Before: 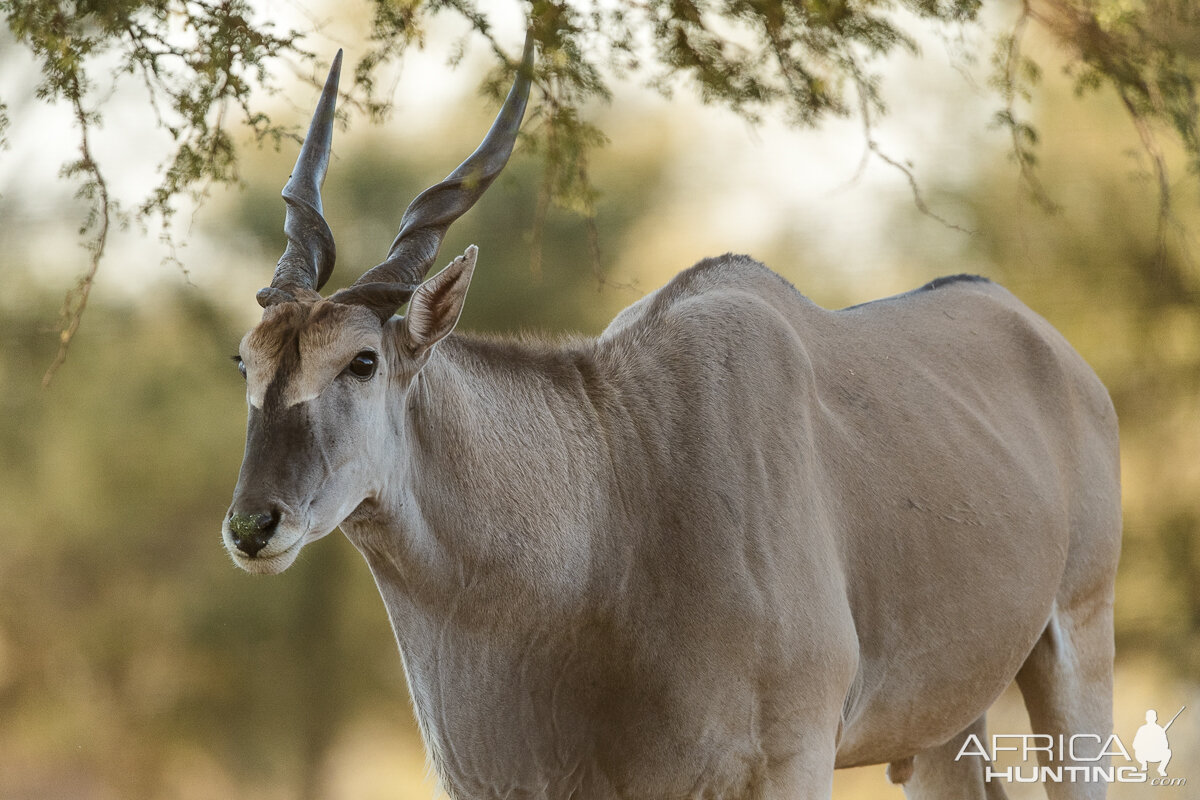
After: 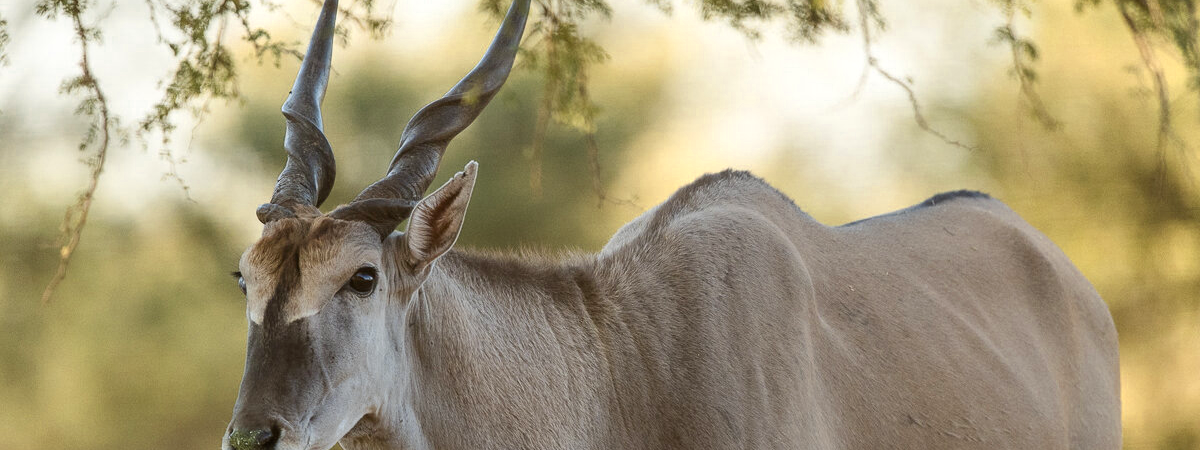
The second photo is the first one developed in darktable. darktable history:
crop and rotate: top 10.542%, bottom 33.127%
exposure: compensate highlight preservation false
color zones: curves: ch0 [(0.004, 0.305) (0.261, 0.623) (0.389, 0.399) (0.708, 0.571) (0.947, 0.34)]; ch1 [(0.025, 0.645) (0.229, 0.584) (0.326, 0.551) (0.484, 0.262) (0.757, 0.643)]
